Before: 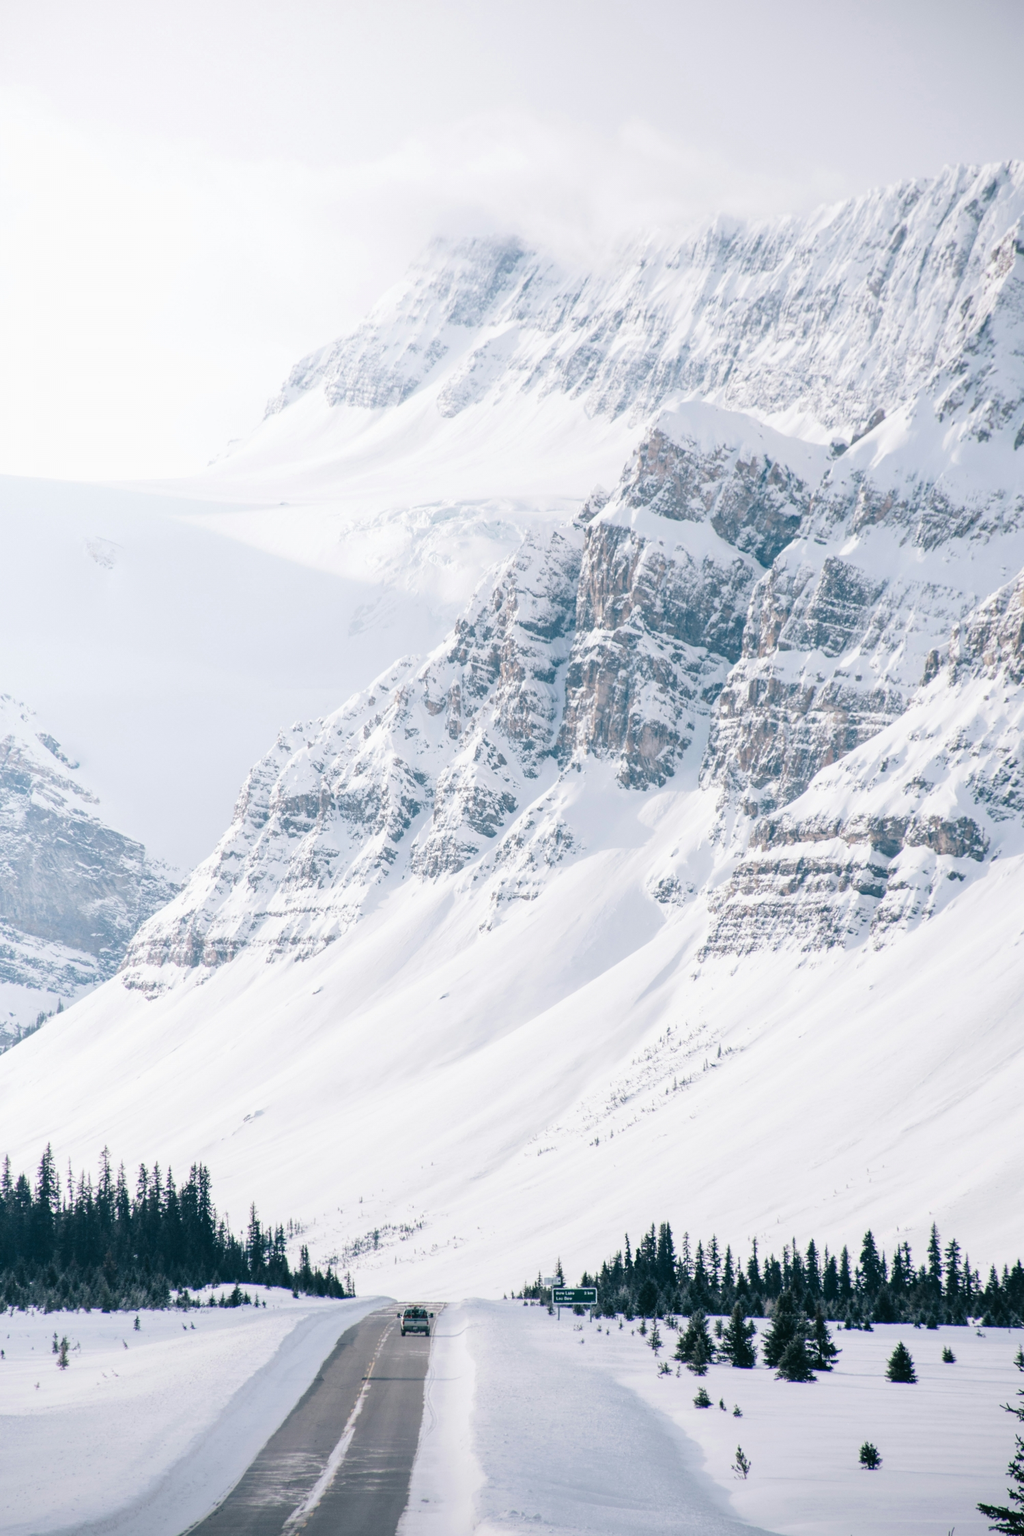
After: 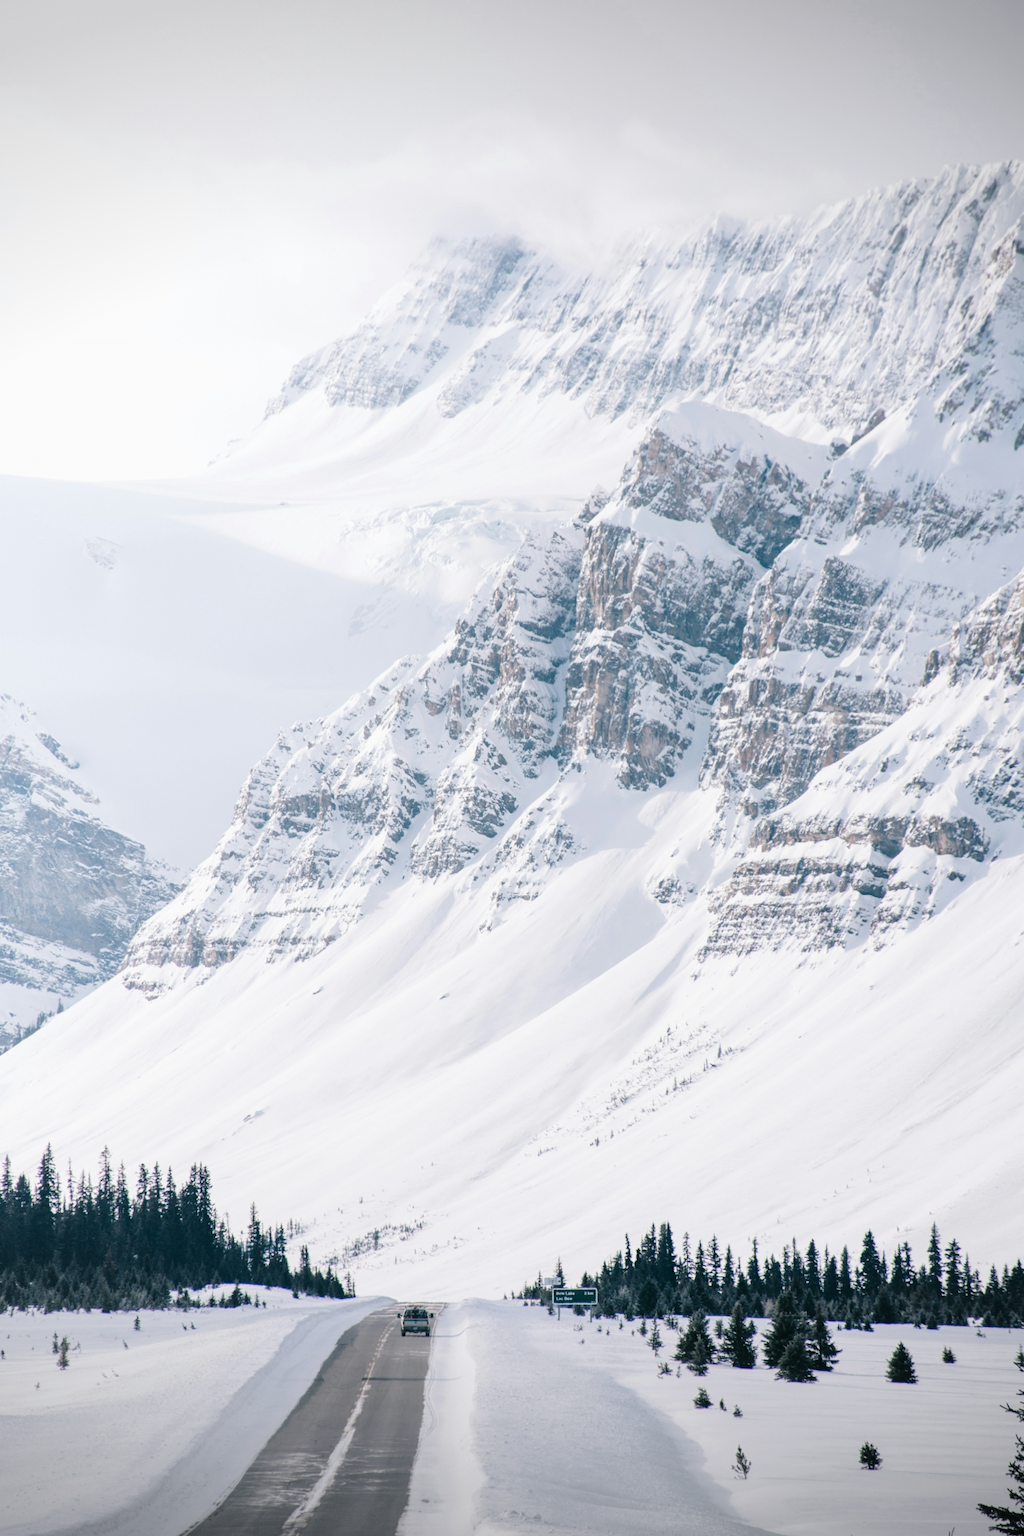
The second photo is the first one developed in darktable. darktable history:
vignetting: fall-off start 100%, brightness -0.282, width/height ratio 1.31
